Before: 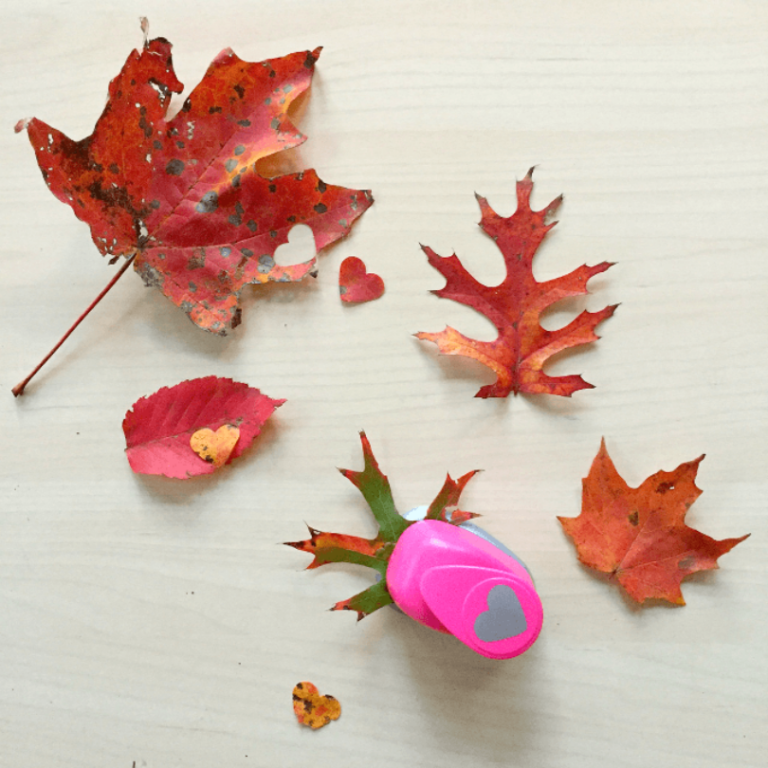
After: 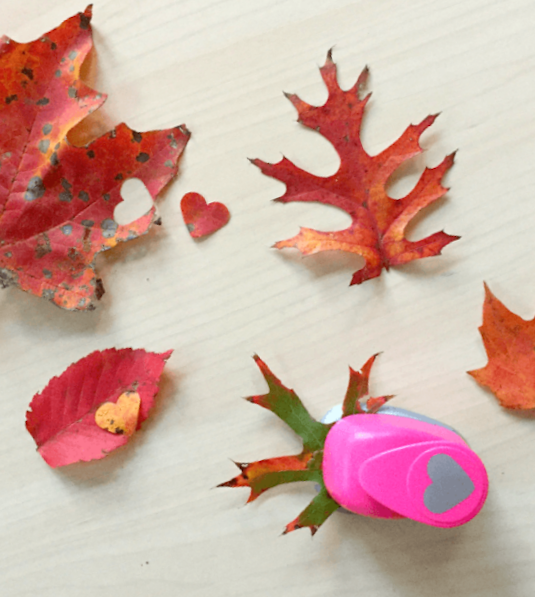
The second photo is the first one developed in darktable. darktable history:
crop and rotate: angle 19.02°, left 6.999%, right 4.29%, bottom 1.134%
